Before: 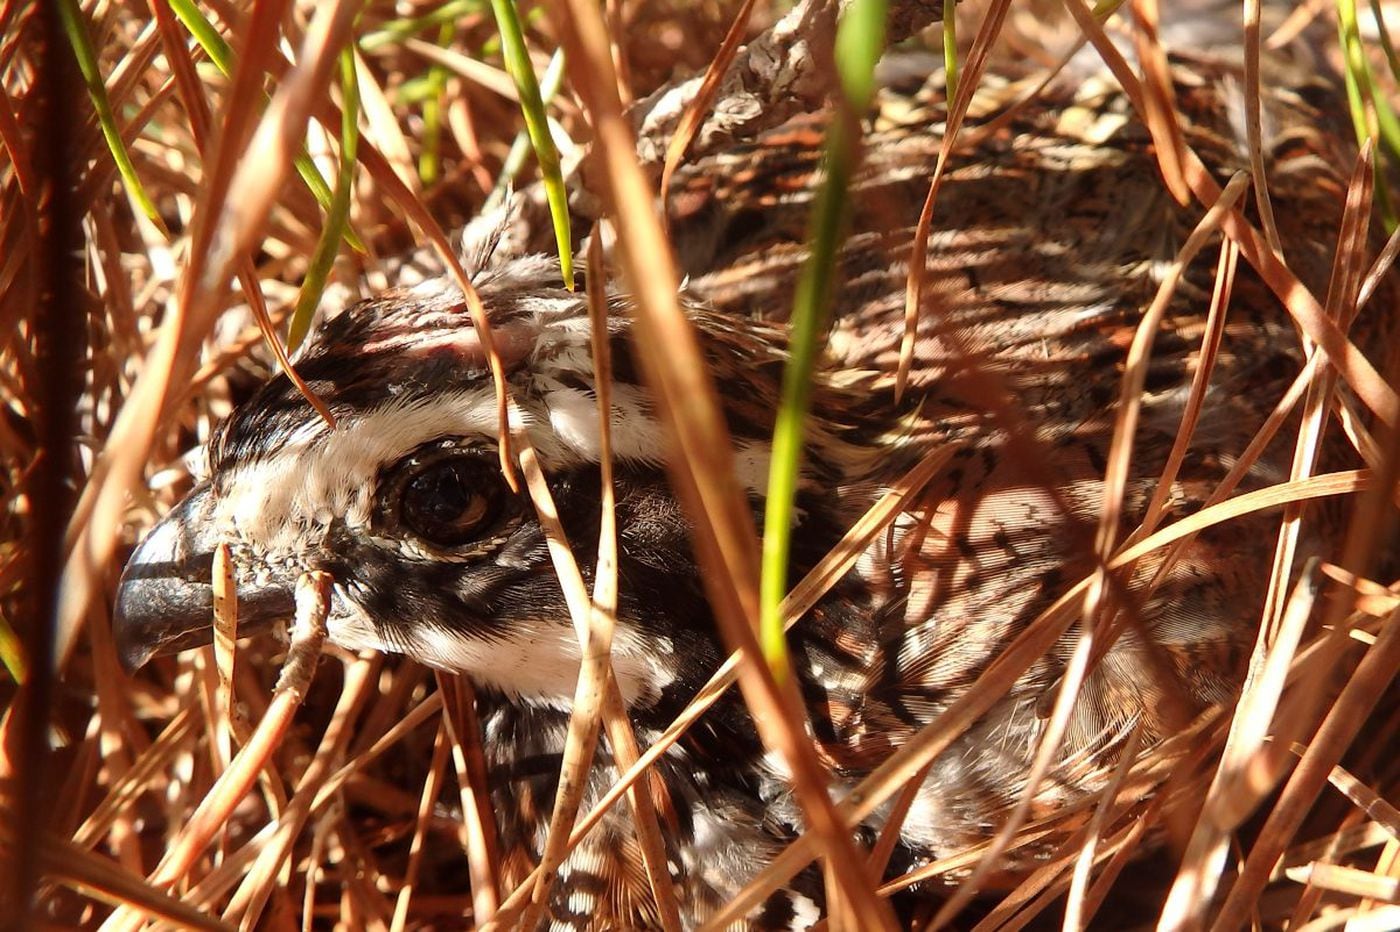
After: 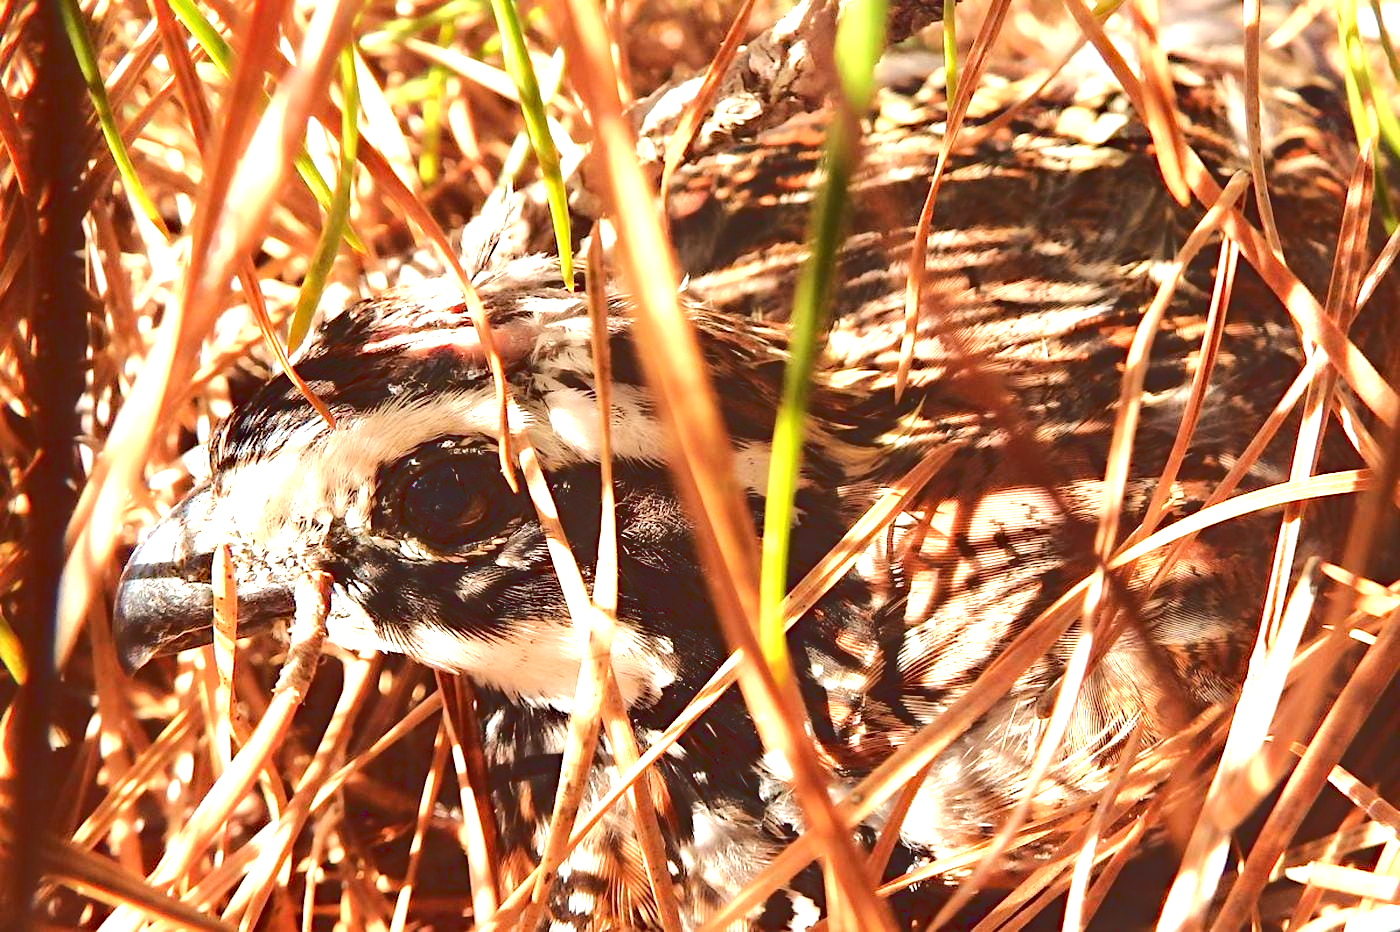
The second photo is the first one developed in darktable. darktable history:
base curve: curves: ch0 [(0, 0.024) (0.055, 0.065) (0.121, 0.166) (0.236, 0.319) (0.693, 0.726) (1, 1)], fusion 1
tone equalizer: -8 EV -0.746 EV, -7 EV -0.729 EV, -6 EV -0.561 EV, -5 EV -0.417 EV, -3 EV 0.396 EV, -2 EV 0.6 EV, -1 EV 0.679 EV, +0 EV 0.731 EV
